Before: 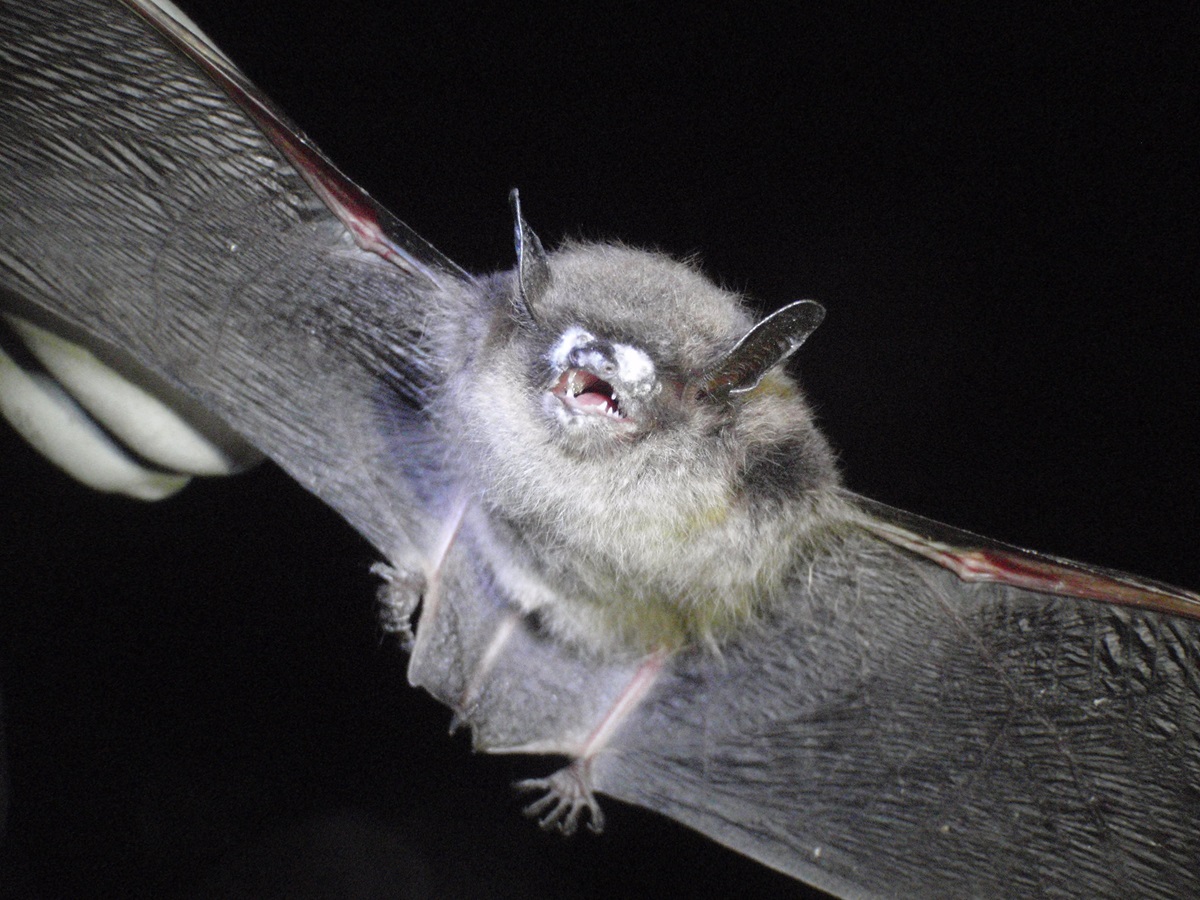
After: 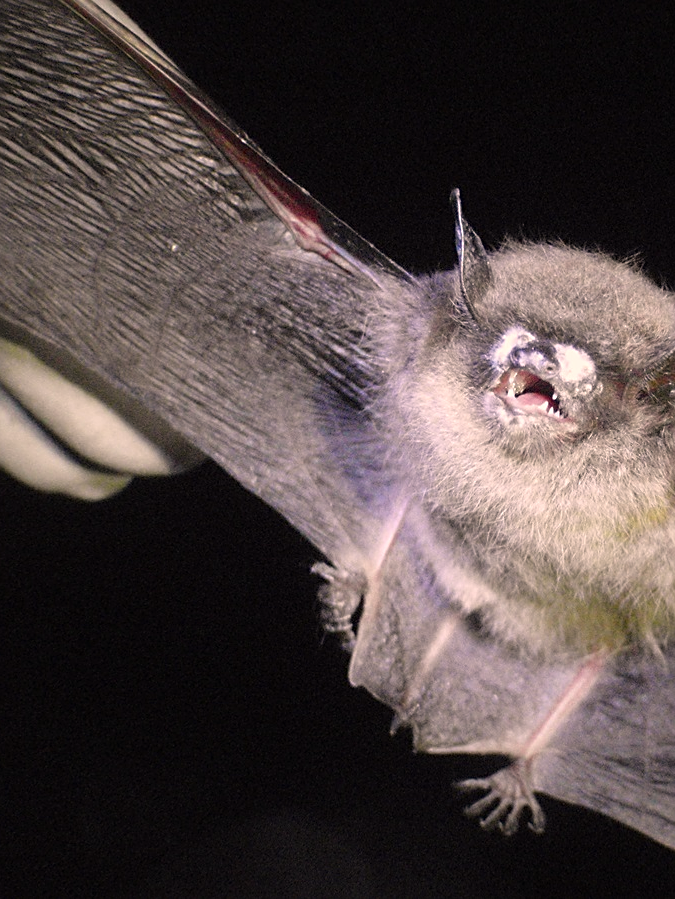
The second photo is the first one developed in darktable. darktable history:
color correction: highlights a* 11.58, highlights b* 12.37
contrast brightness saturation: contrast 0.038, saturation 0.073
sharpen: on, module defaults
crop: left 4.924%, right 38.771%
